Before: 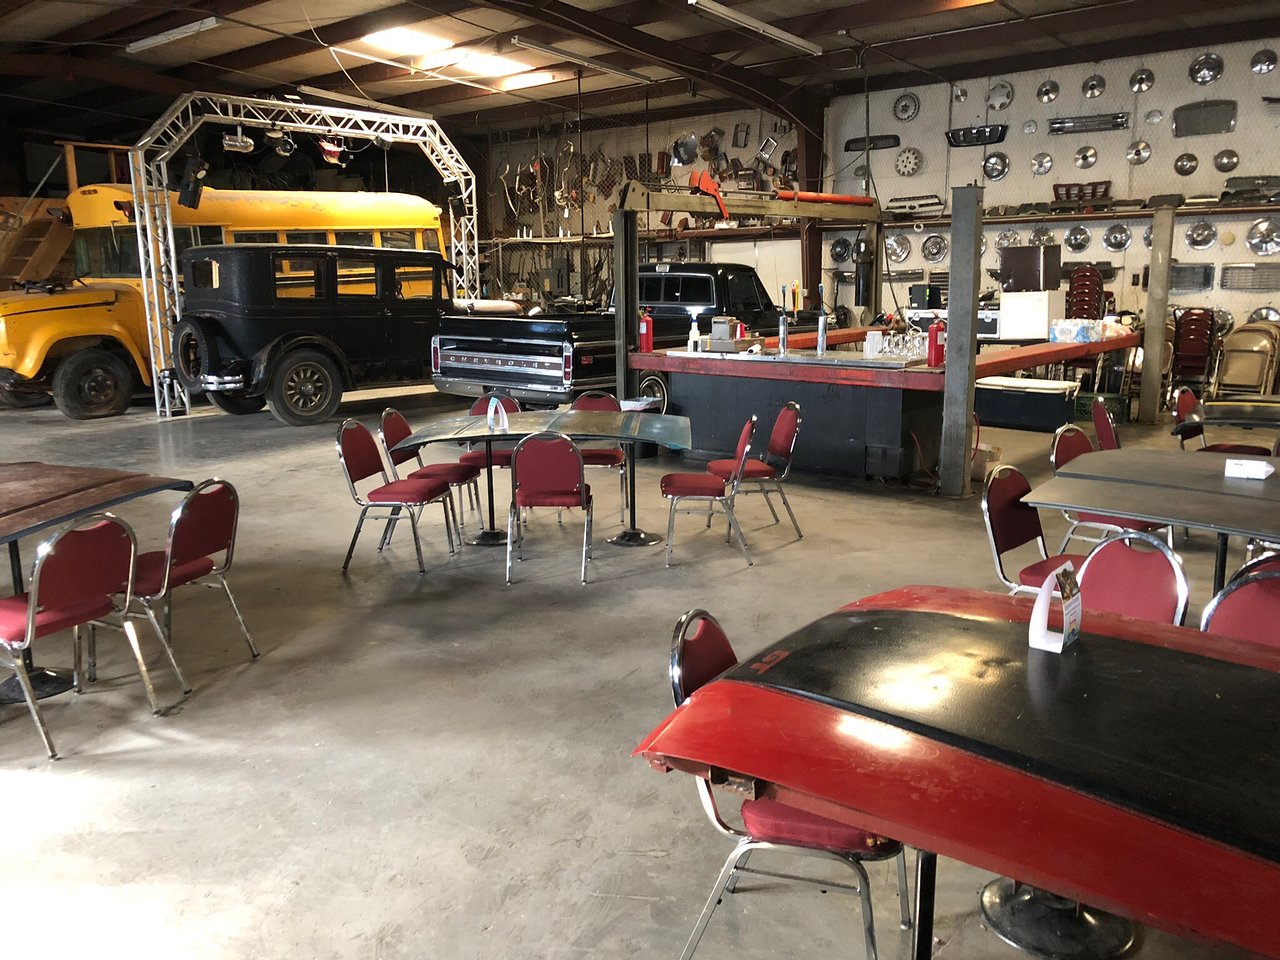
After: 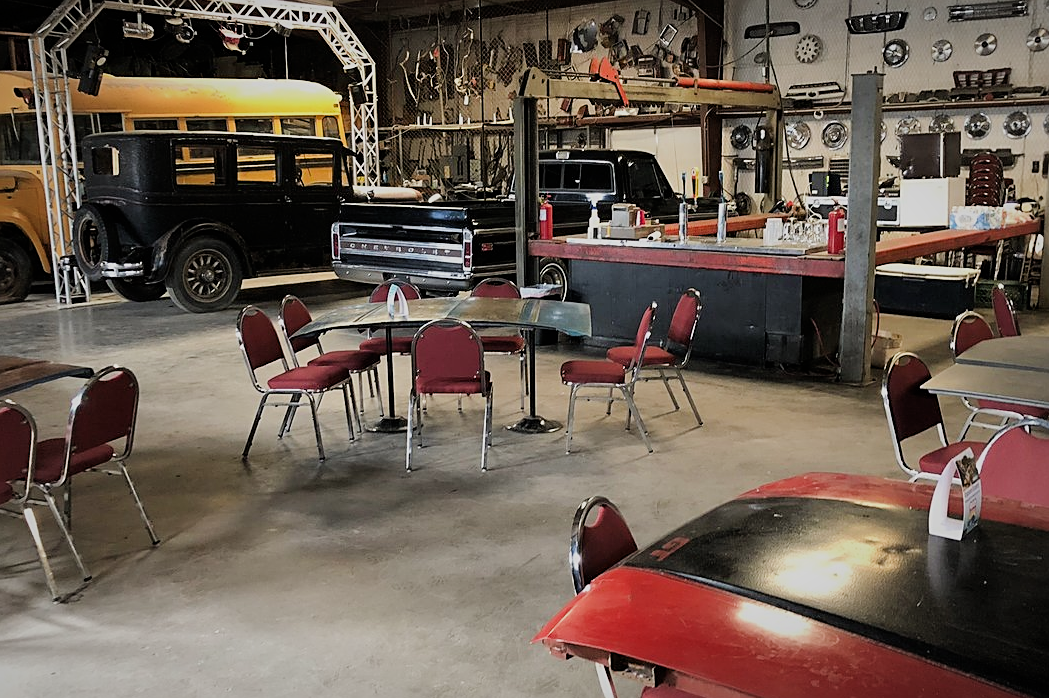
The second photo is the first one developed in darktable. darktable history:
crop: left 7.856%, top 11.836%, right 10.12%, bottom 15.387%
filmic rgb: black relative exposure -7.65 EV, white relative exposure 4.56 EV, hardness 3.61
sharpen: on, module defaults
vignetting: fall-off radius 100%, width/height ratio 1.337
